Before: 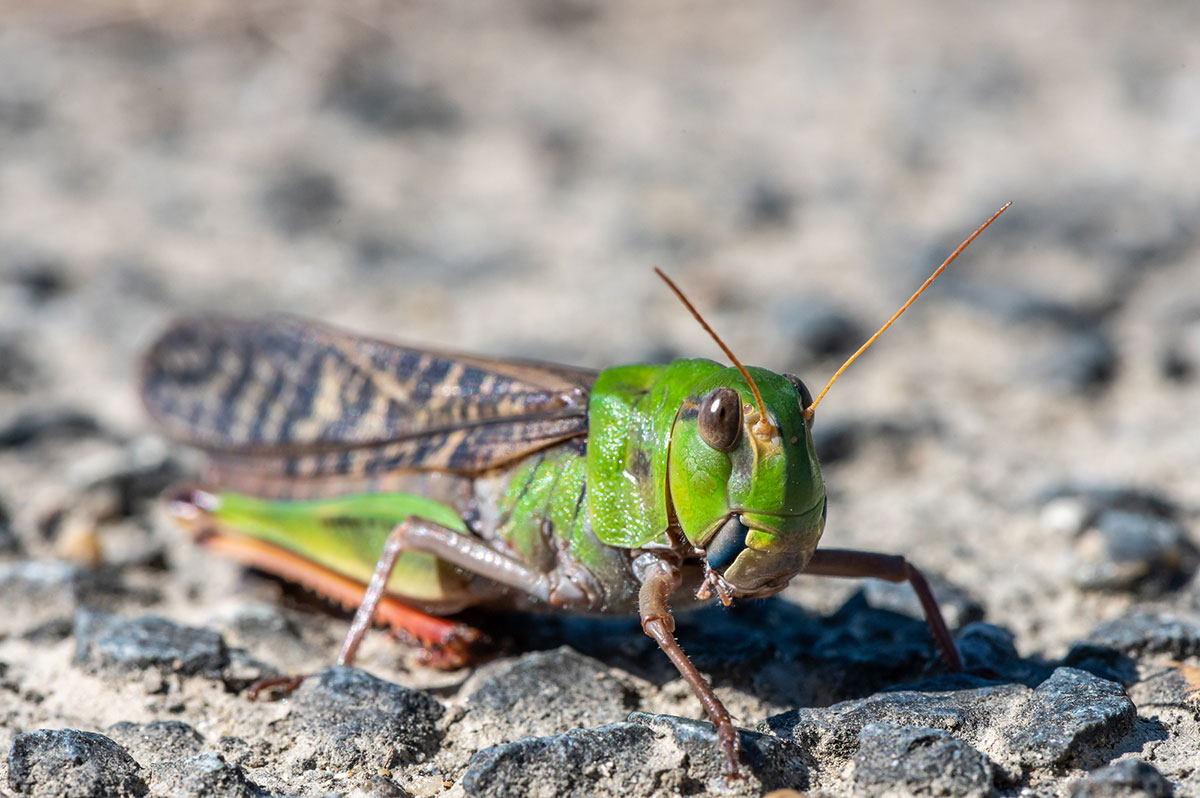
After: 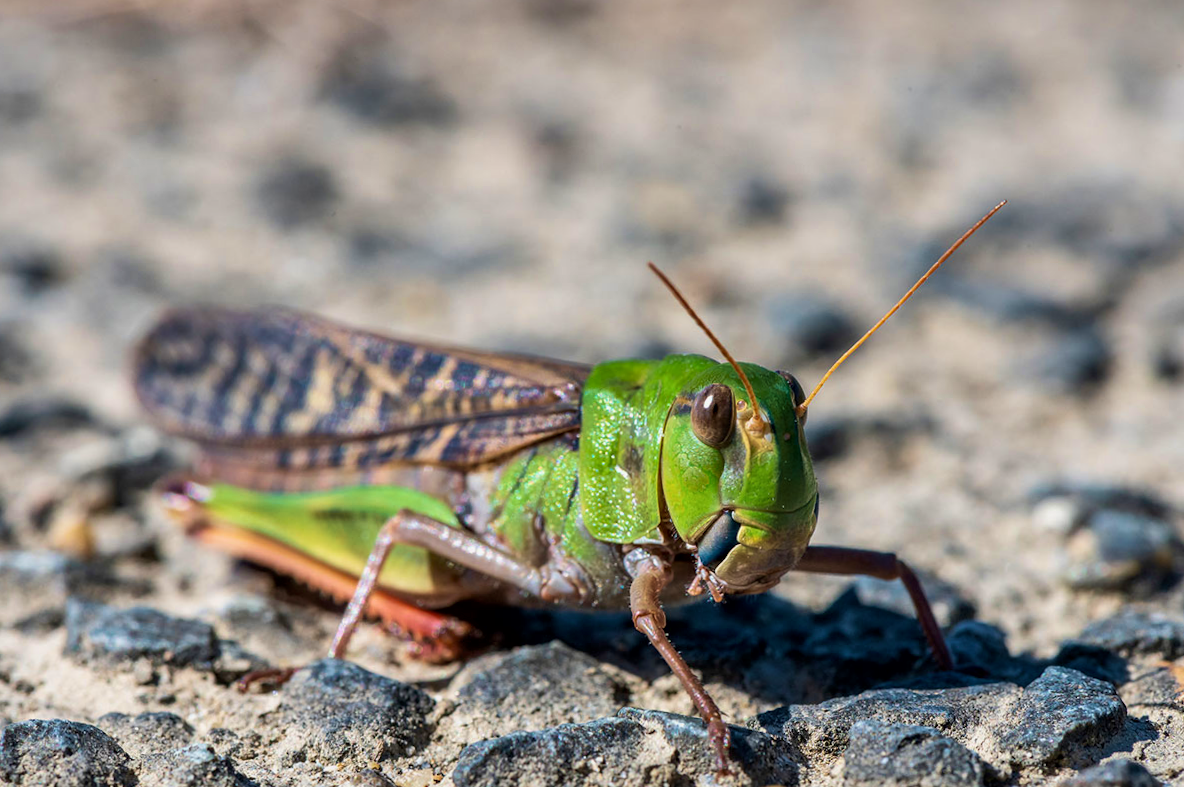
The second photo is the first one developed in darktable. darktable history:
exposure: exposure -0.242 EV, compensate highlight preservation false
crop and rotate: angle -0.5°
local contrast: mode bilateral grid, contrast 25, coarseness 50, detail 123%, midtone range 0.2
velvia: strength 45%
